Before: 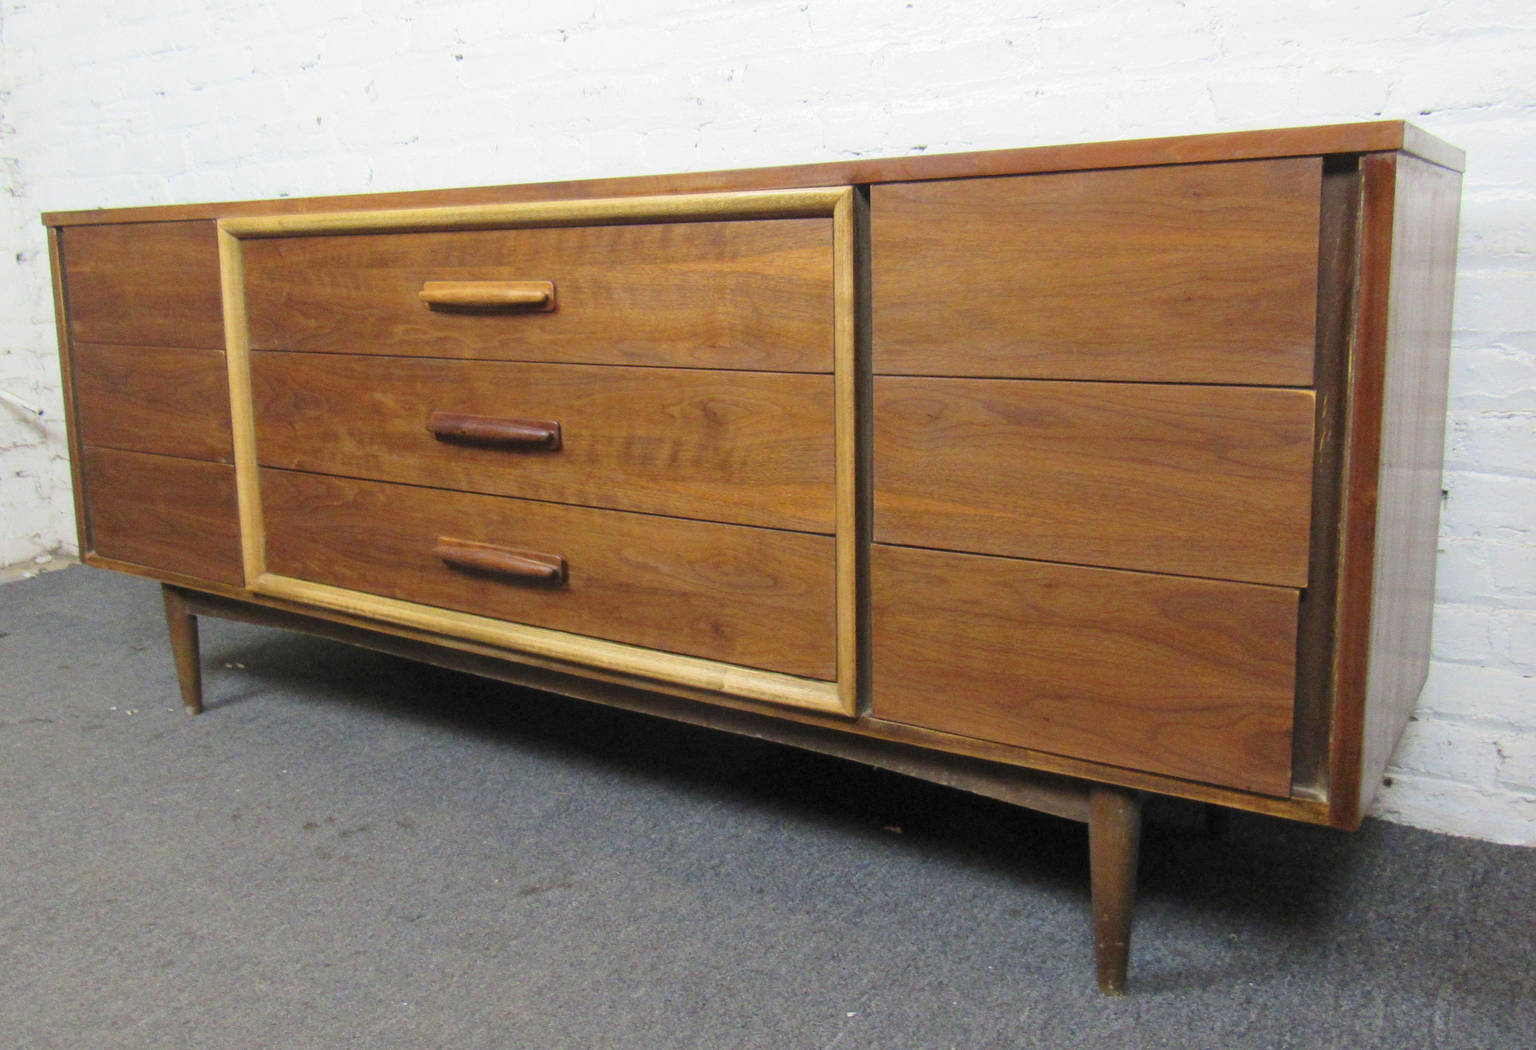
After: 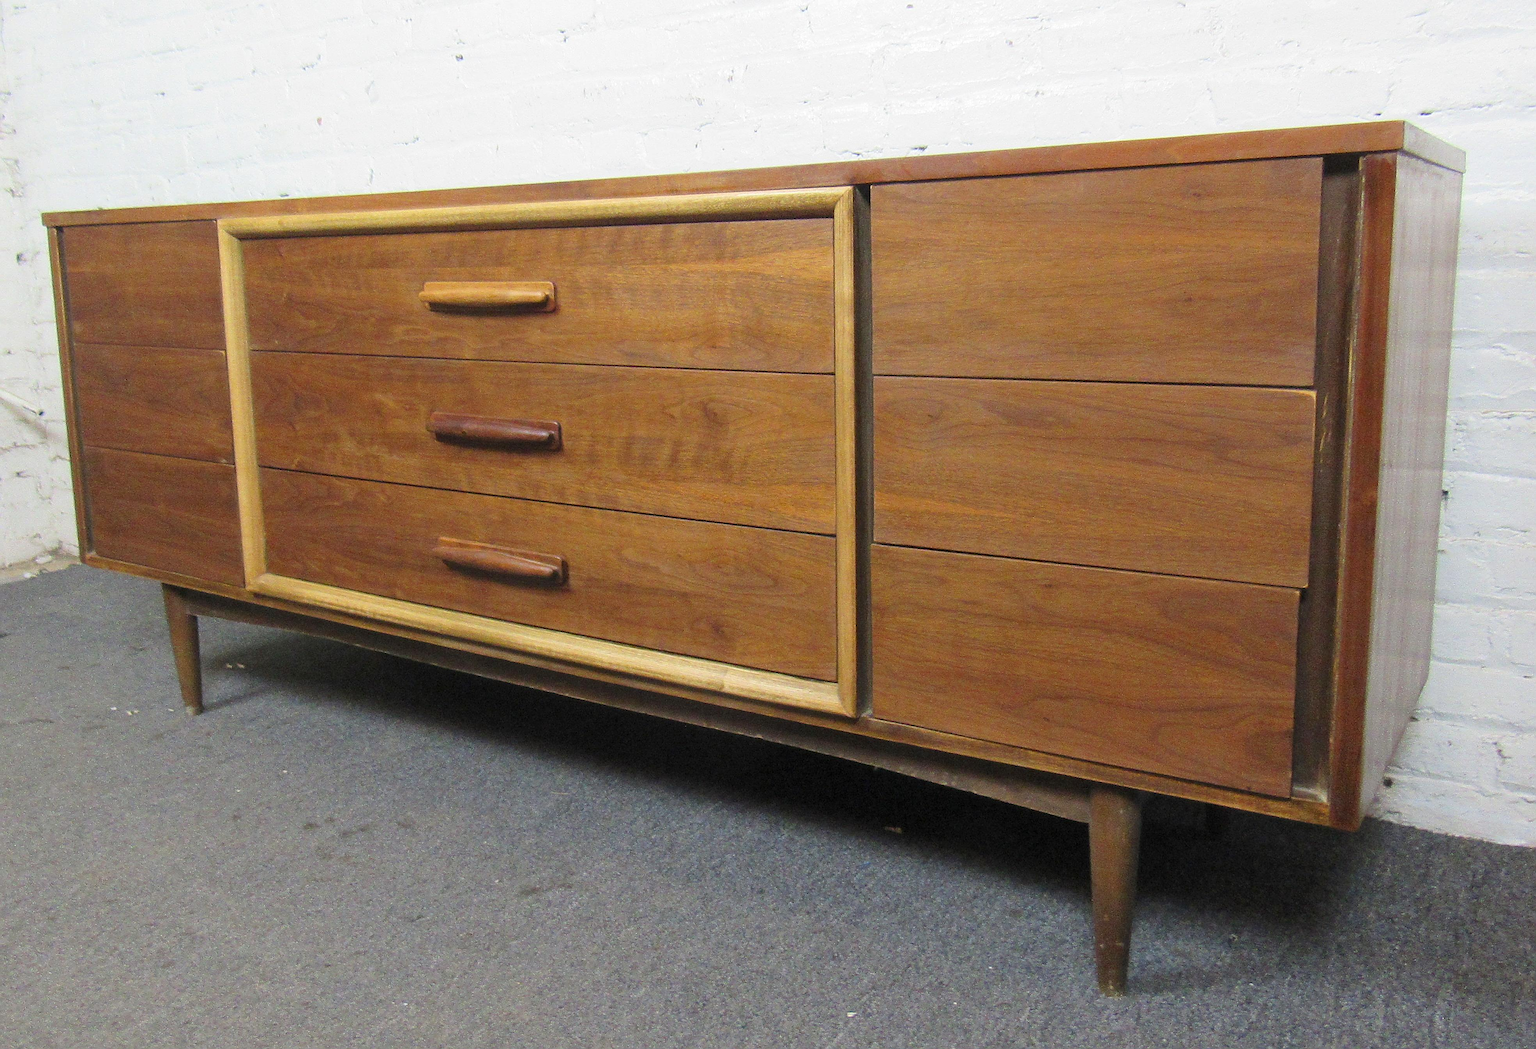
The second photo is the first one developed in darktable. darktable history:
sharpen: radius 1.636, amount 1.29
